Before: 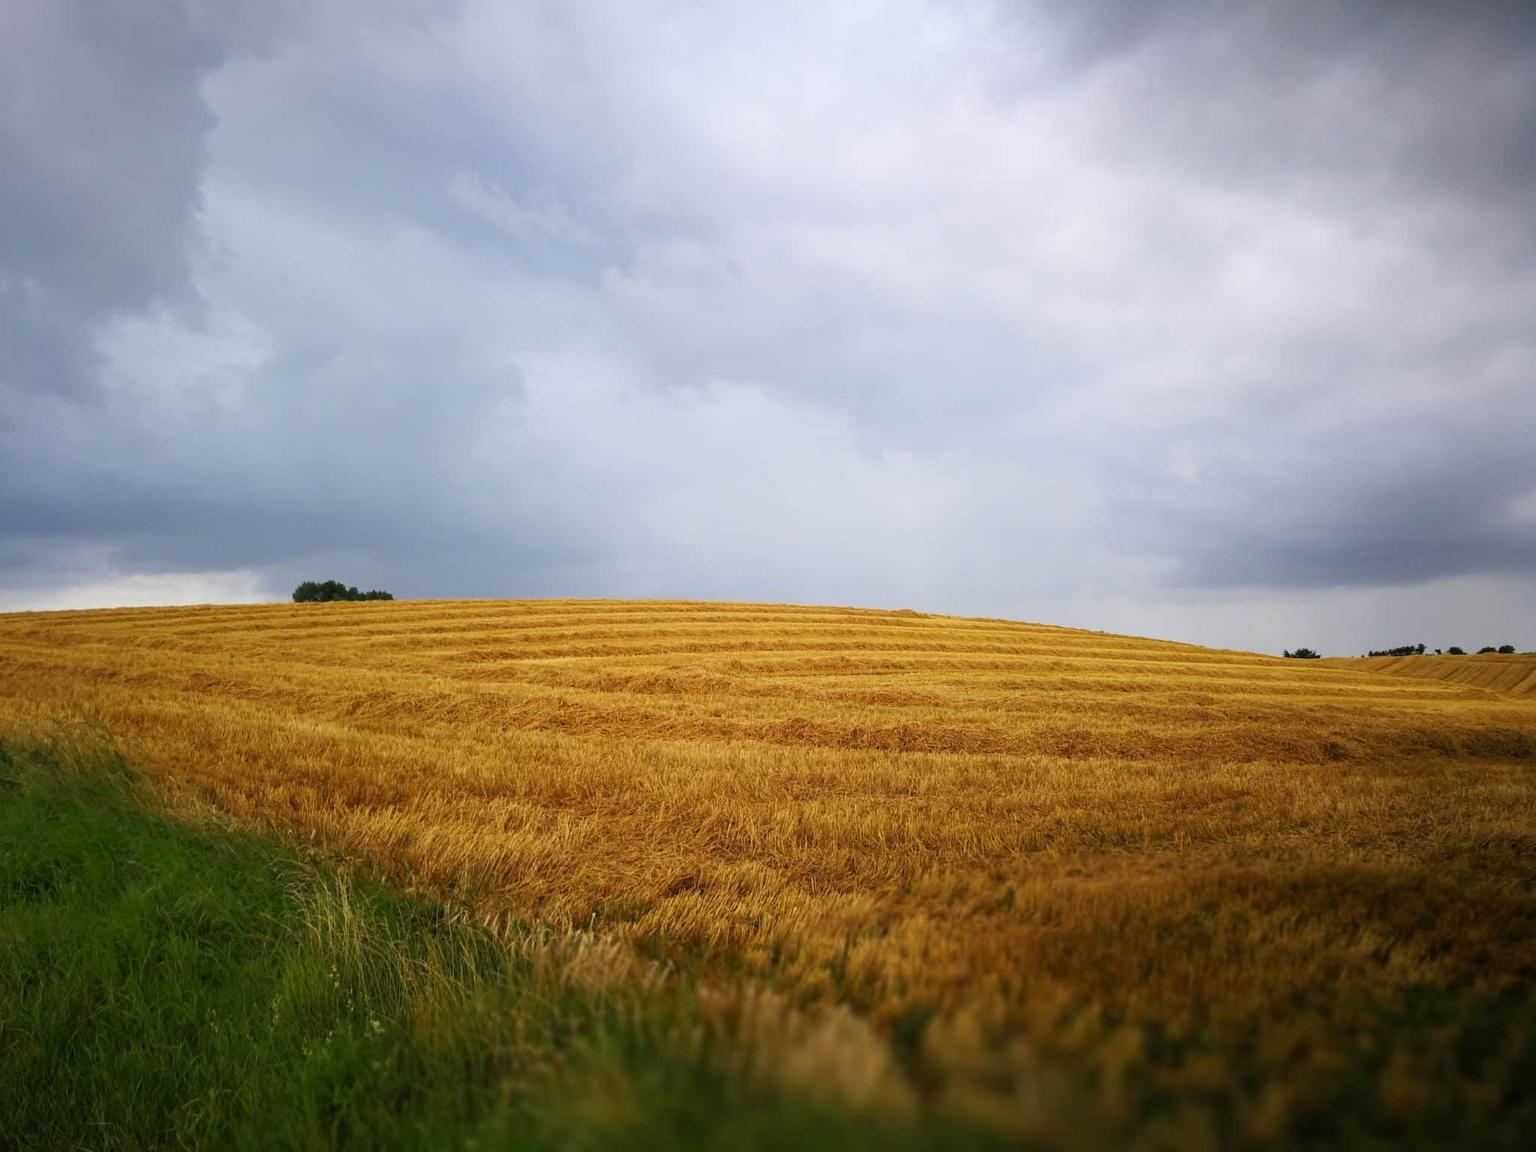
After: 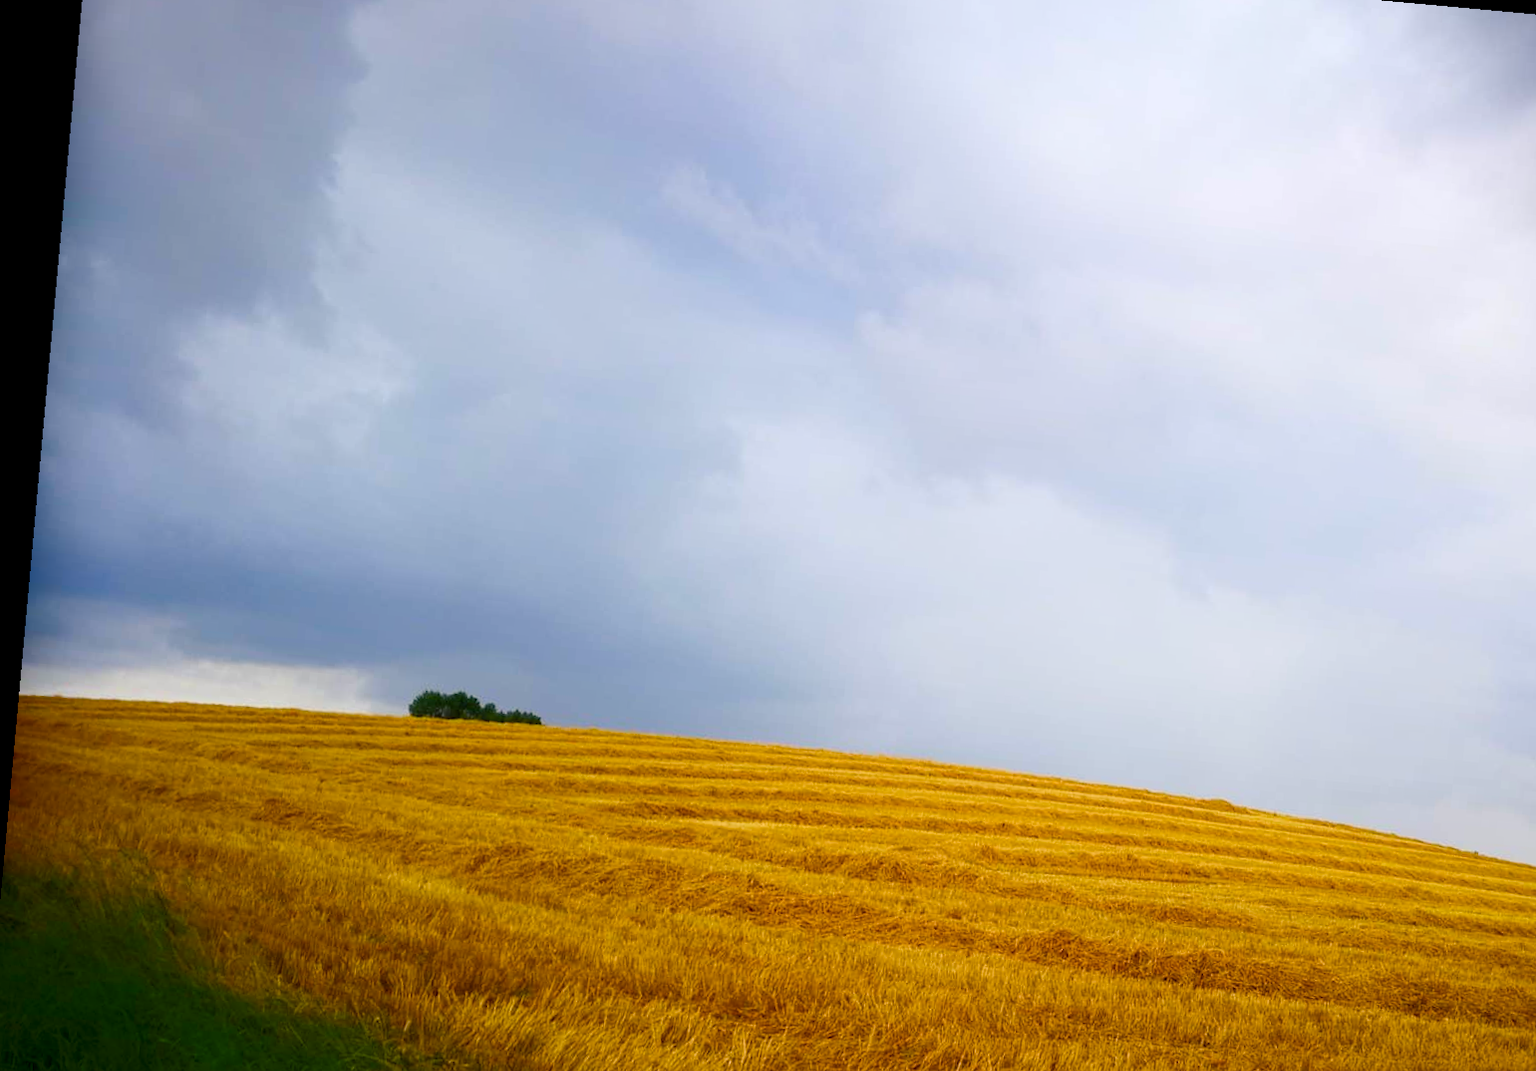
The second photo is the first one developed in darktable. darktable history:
shadows and highlights: shadows -68.39, highlights 35.55, soften with gaussian
crop and rotate: angle -5.21°, left 2.091%, top 6.847%, right 27.156%, bottom 30.441%
color balance rgb: shadows lift › chroma 2.034%, shadows lift › hue 222.33°, linear chroma grading › global chroma 15.479%, perceptual saturation grading › global saturation 20%, perceptual saturation grading › highlights -25.348%, perceptual saturation grading › shadows 50.507%
